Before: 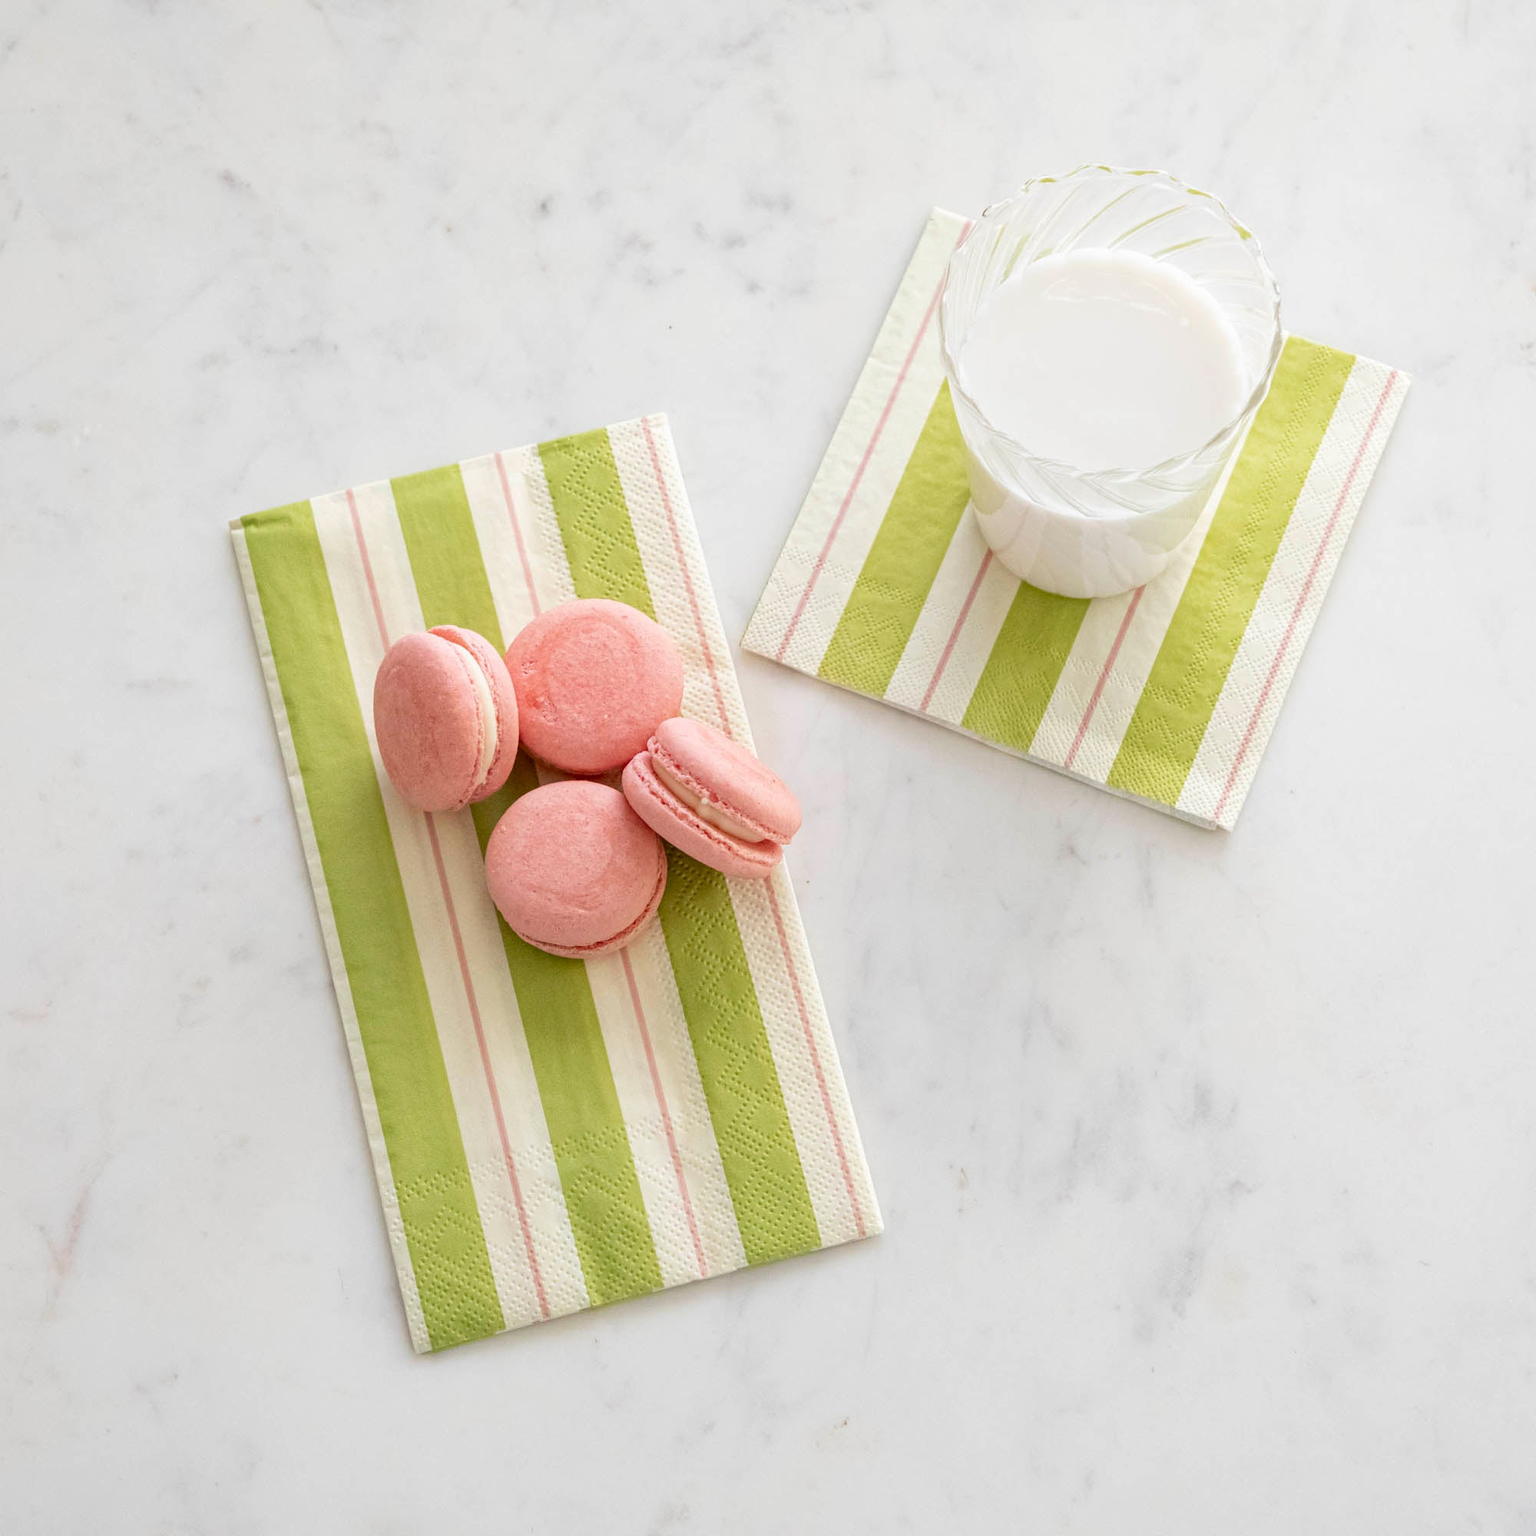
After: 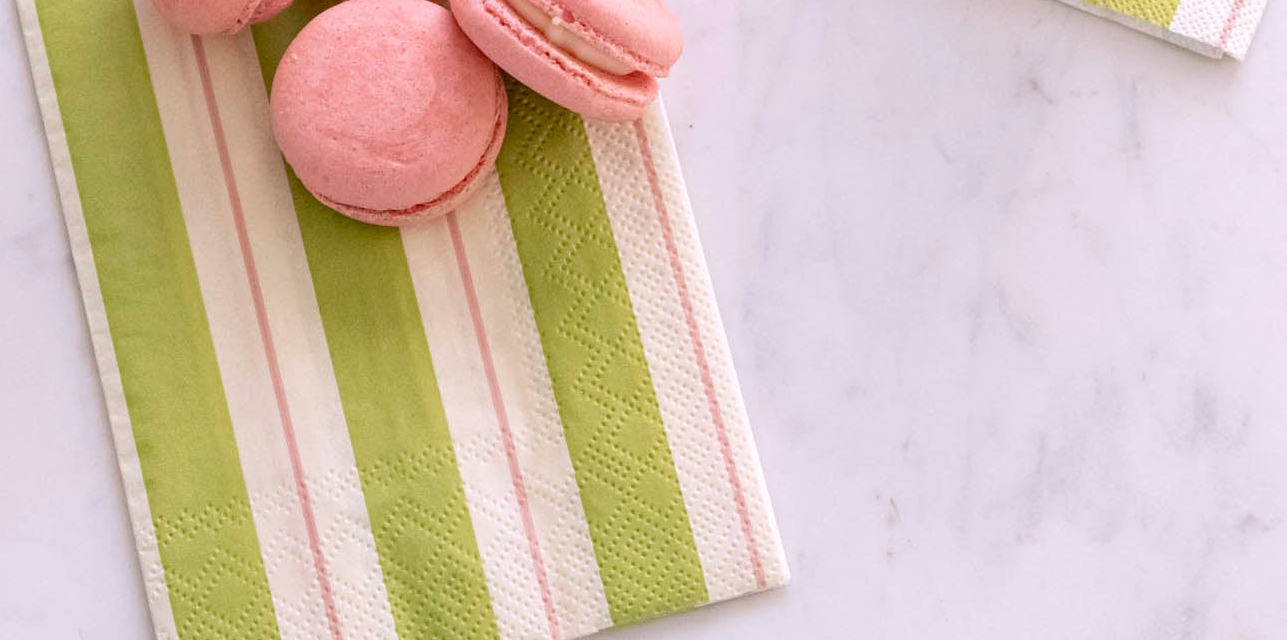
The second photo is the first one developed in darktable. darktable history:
crop: left 18.091%, top 51.13%, right 17.525%, bottom 16.85%
white balance: red 1.05, blue 1.072
